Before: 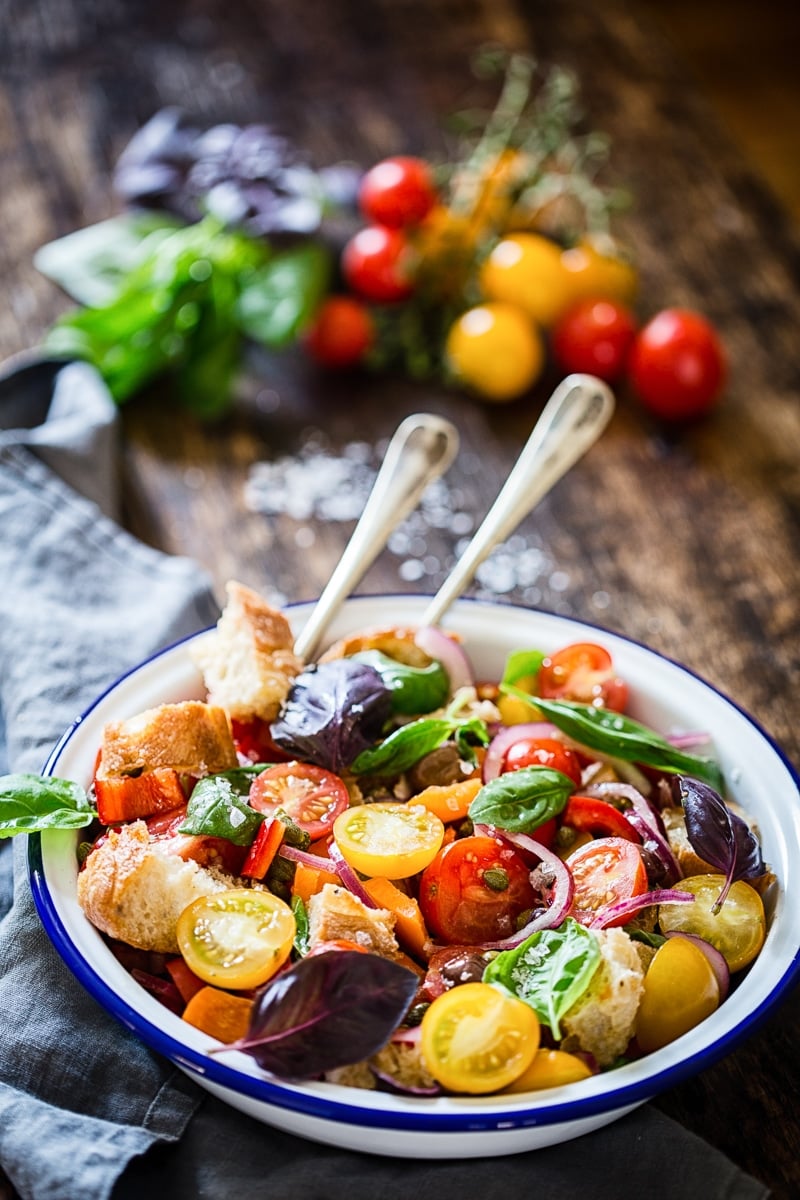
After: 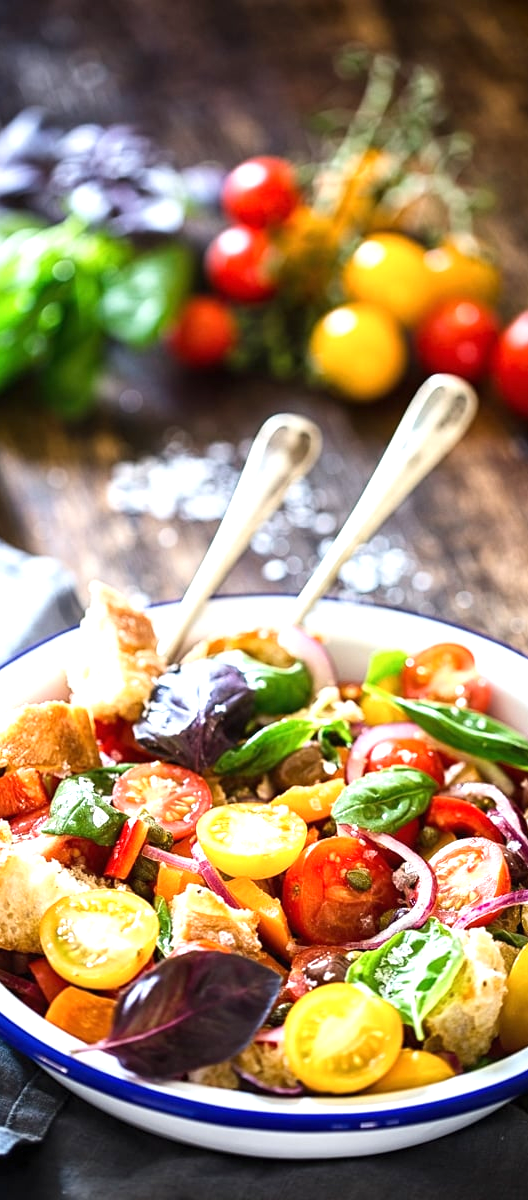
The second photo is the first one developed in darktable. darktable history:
exposure: black level correction 0, exposure 0.697 EV, compensate highlight preservation false
crop: left 17.208%, right 16.746%
